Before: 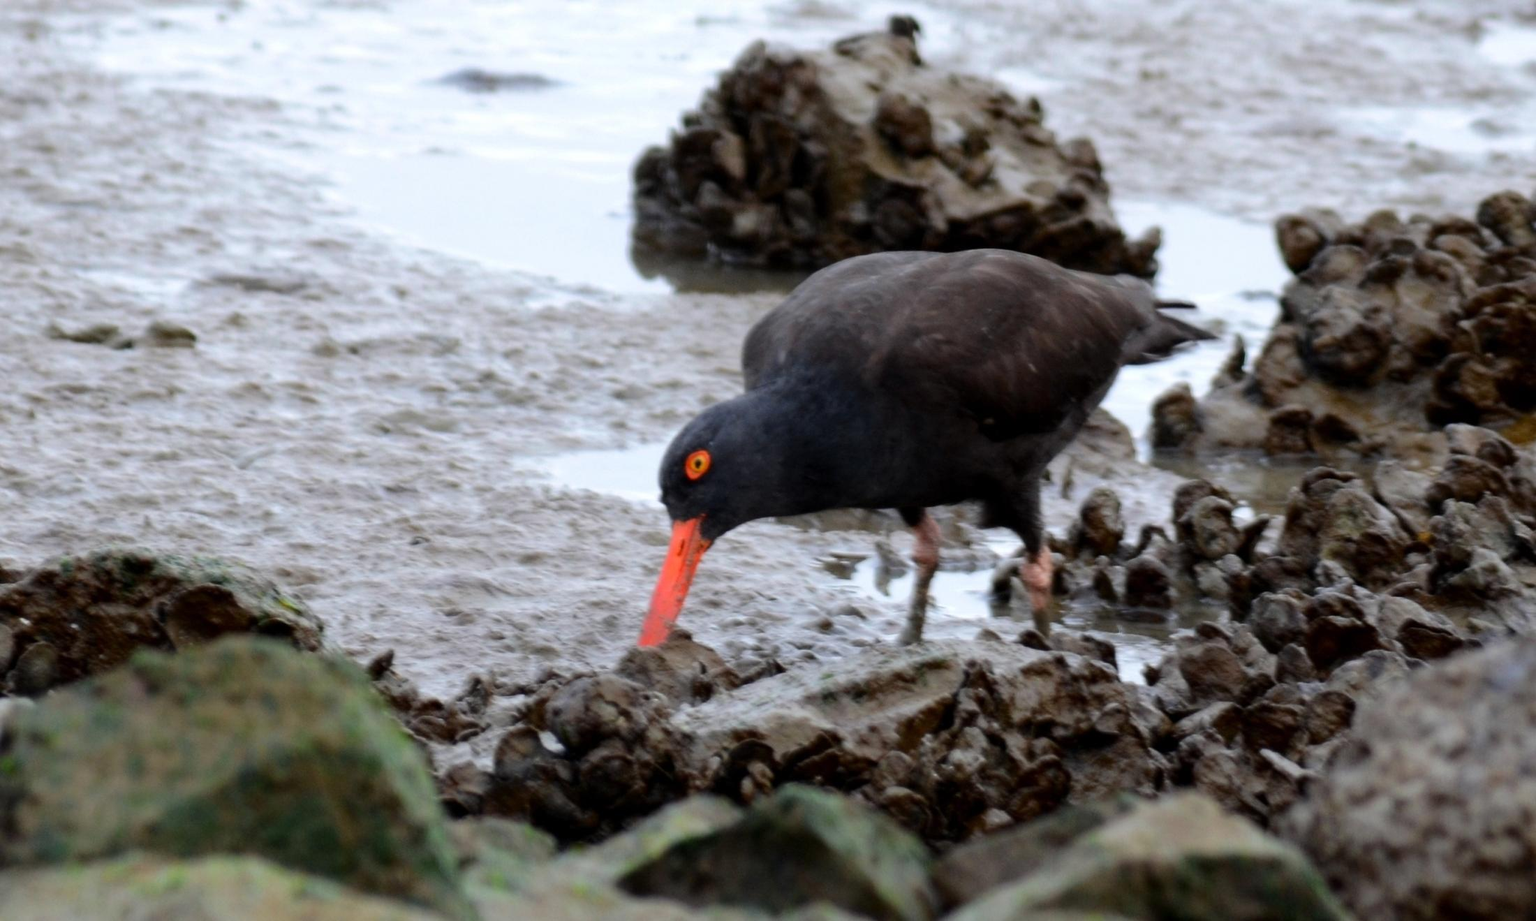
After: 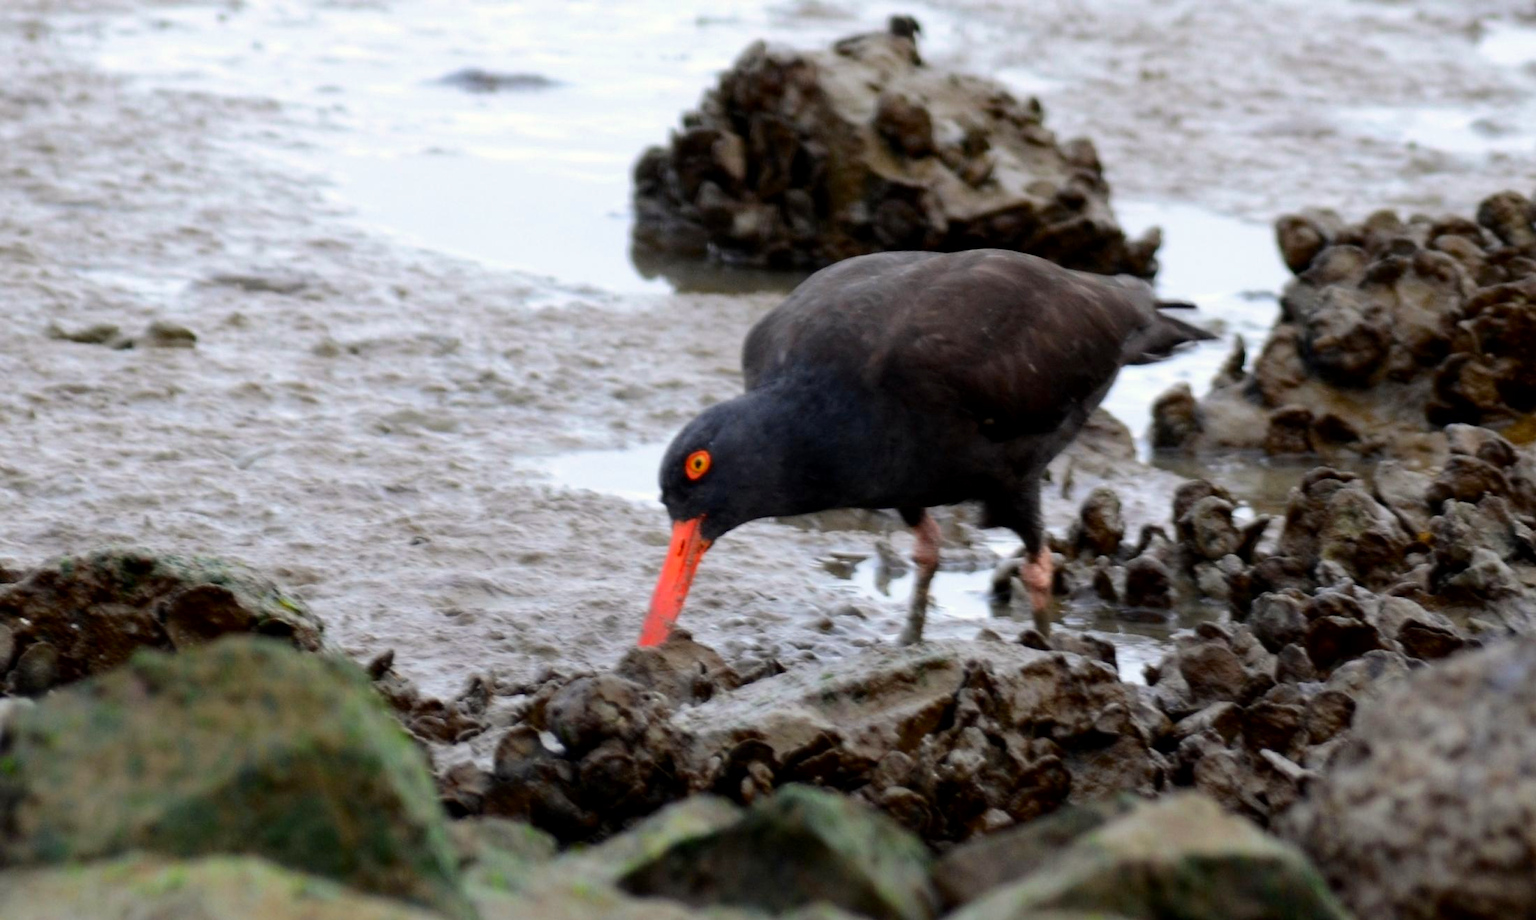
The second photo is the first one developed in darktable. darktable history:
contrast brightness saturation: contrast 0.05
exposure: black level correction 0.001, compensate exposure bias true, compensate highlight preservation false
color correction: highlights a* 0.714, highlights b* 2.85, saturation 1.1
